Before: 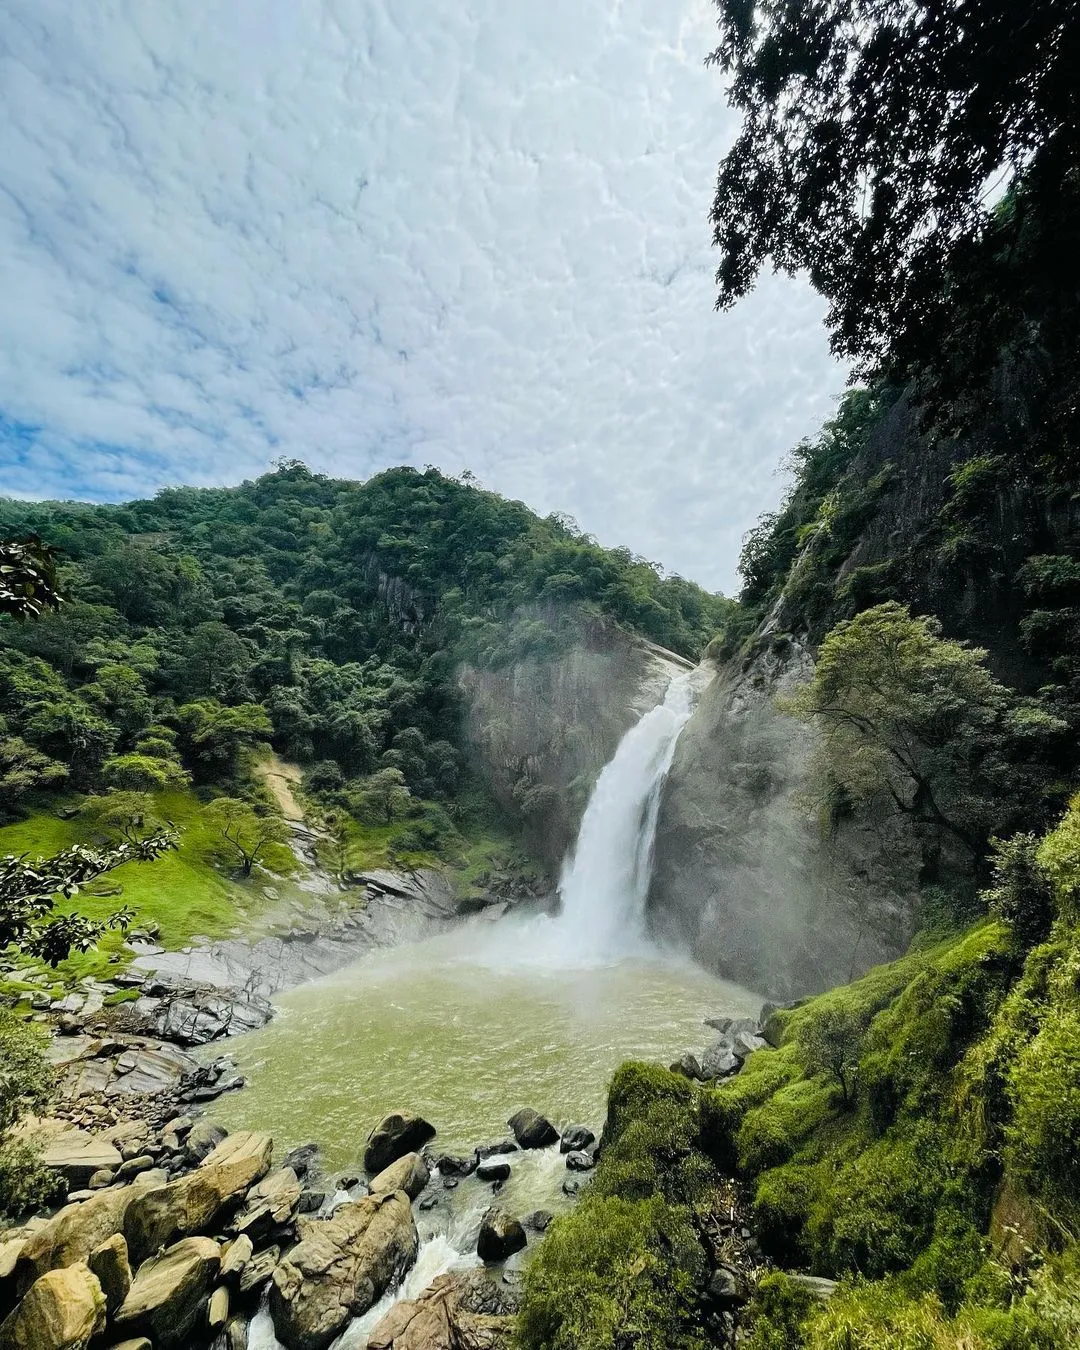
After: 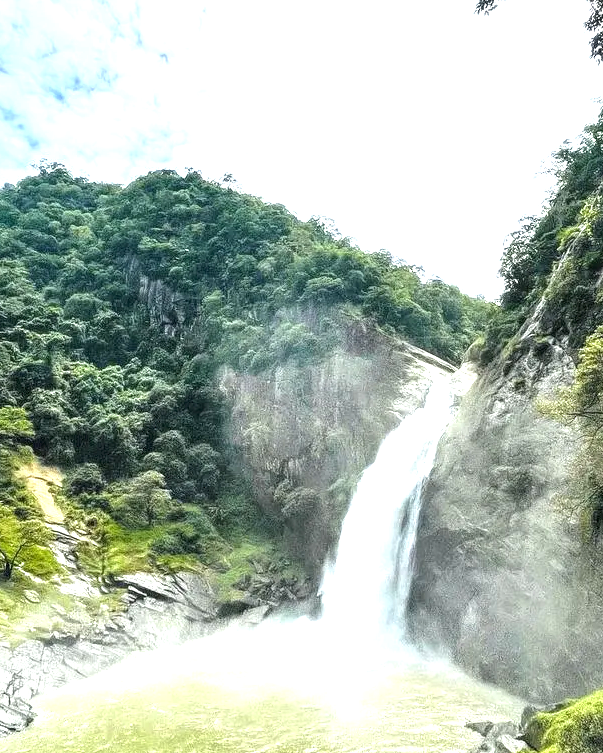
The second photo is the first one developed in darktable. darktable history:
crop and rotate: left 22.13%, top 22.054%, right 22.026%, bottom 22.102%
base curve: exposure shift 0, preserve colors none
local contrast: on, module defaults
exposure: black level correction 0, exposure 1.2 EV, compensate highlight preservation false
